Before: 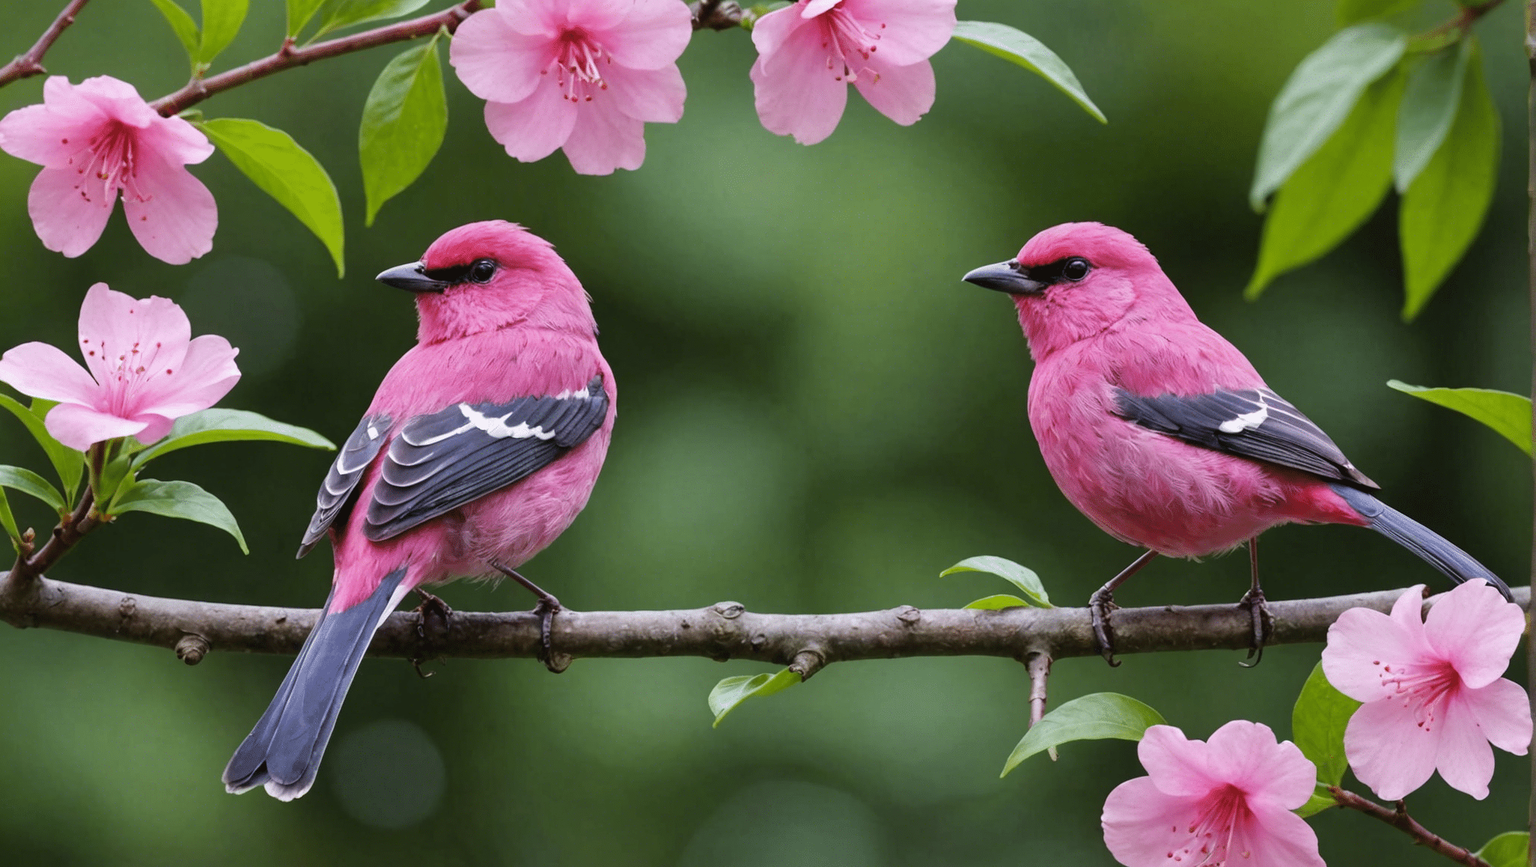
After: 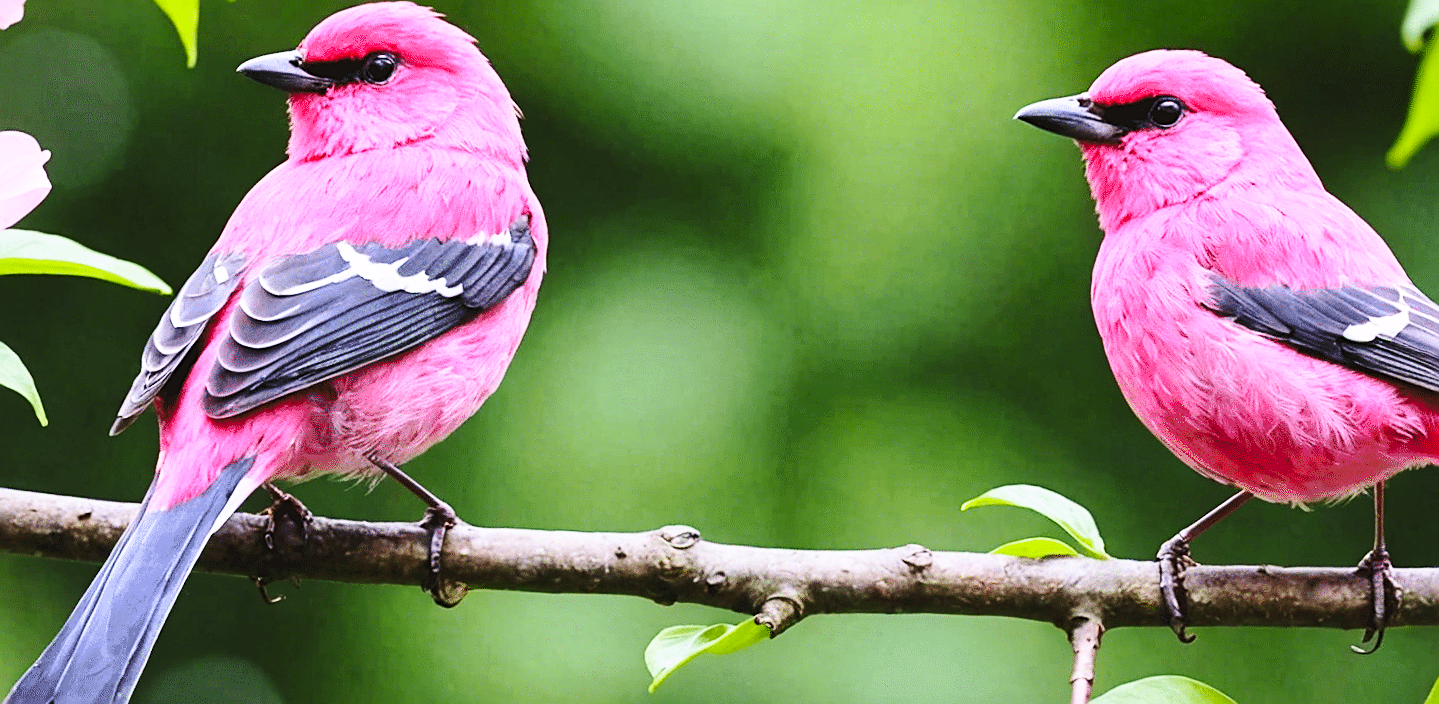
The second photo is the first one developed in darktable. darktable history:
sharpen: on, module defaults
base curve: curves: ch0 [(0, 0) (0.028, 0.03) (0.121, 0.232) (0.46, 0.748) (0.859, 0.968) (1, 1)], preserve colors none
crop and rotate: angle -3.37°, left 9.79%, top 20.73%, right 12.42%, bottom 11.82%
exposure: compensate highlight preservation false
contrast brightness saturation: contrast 0.2, brightness 0.16, saturation 0.22
